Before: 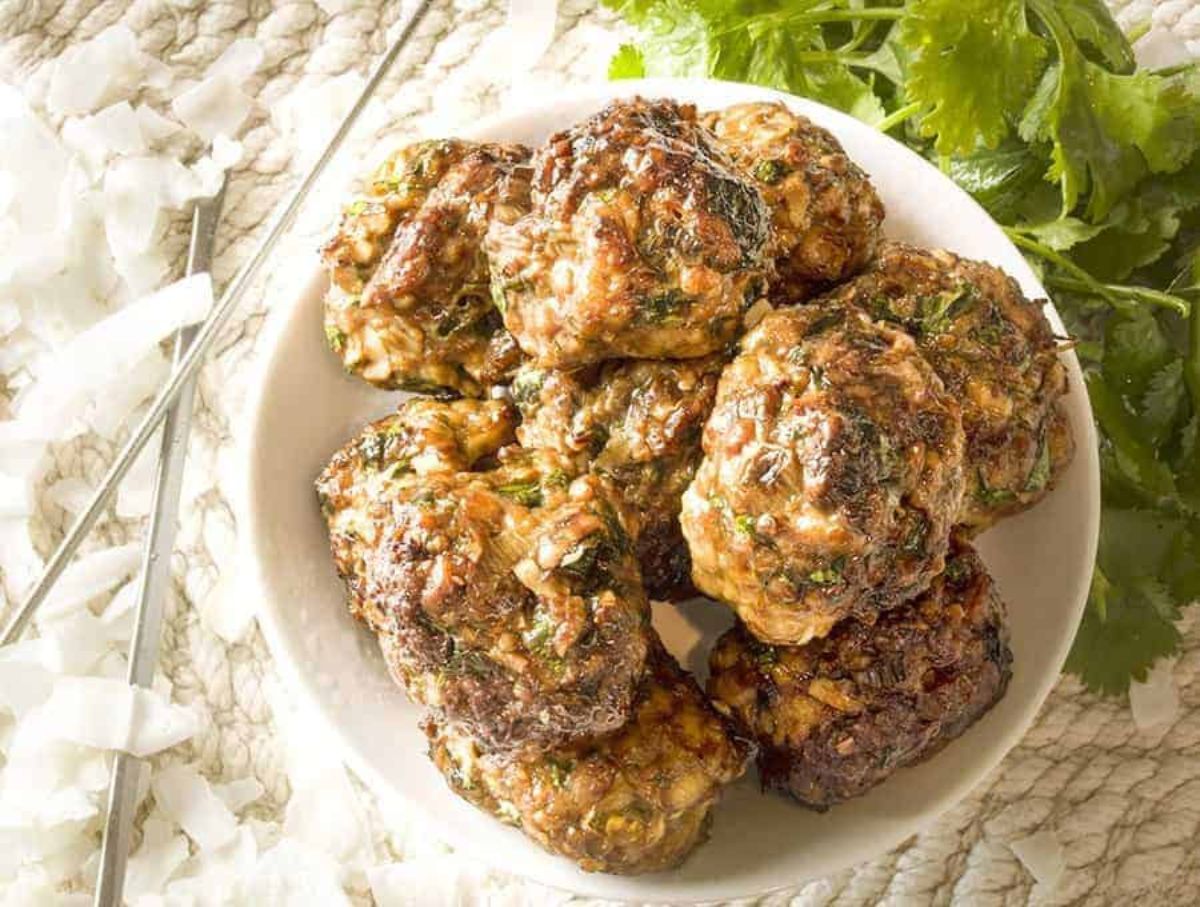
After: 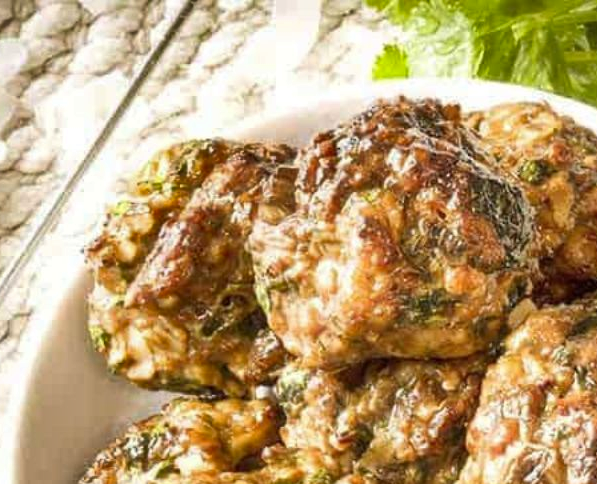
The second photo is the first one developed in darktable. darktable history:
crop: left 19.687%, right 30.494%, bottom 46.568%
shadows and highlights: soften with gaussian
